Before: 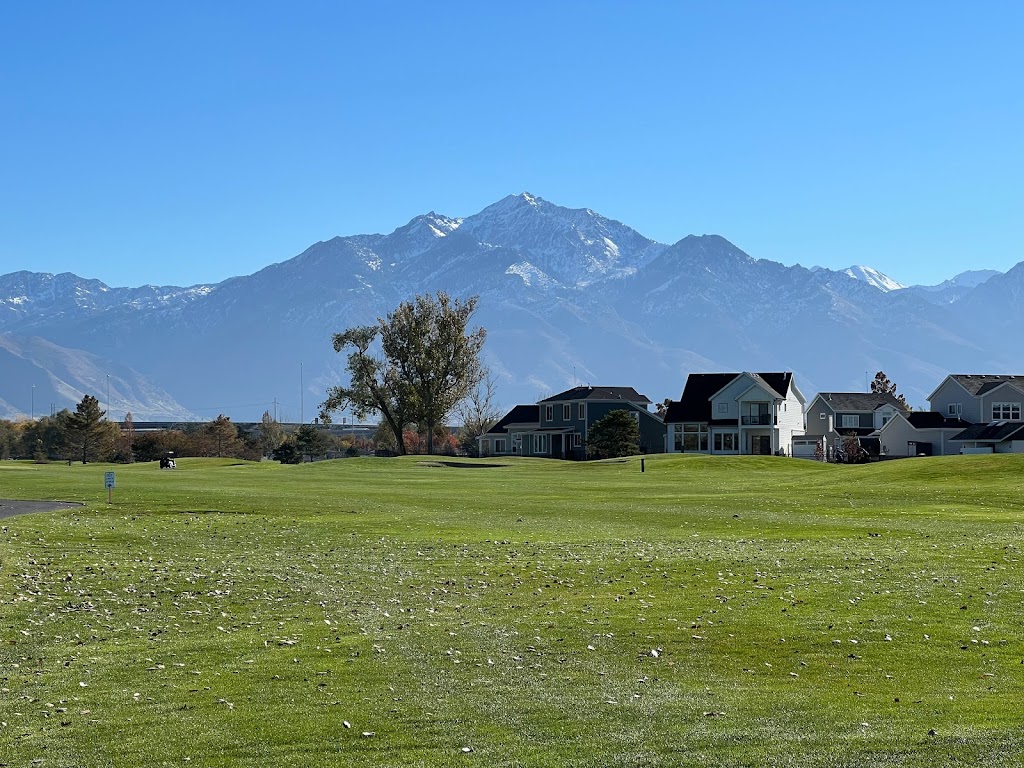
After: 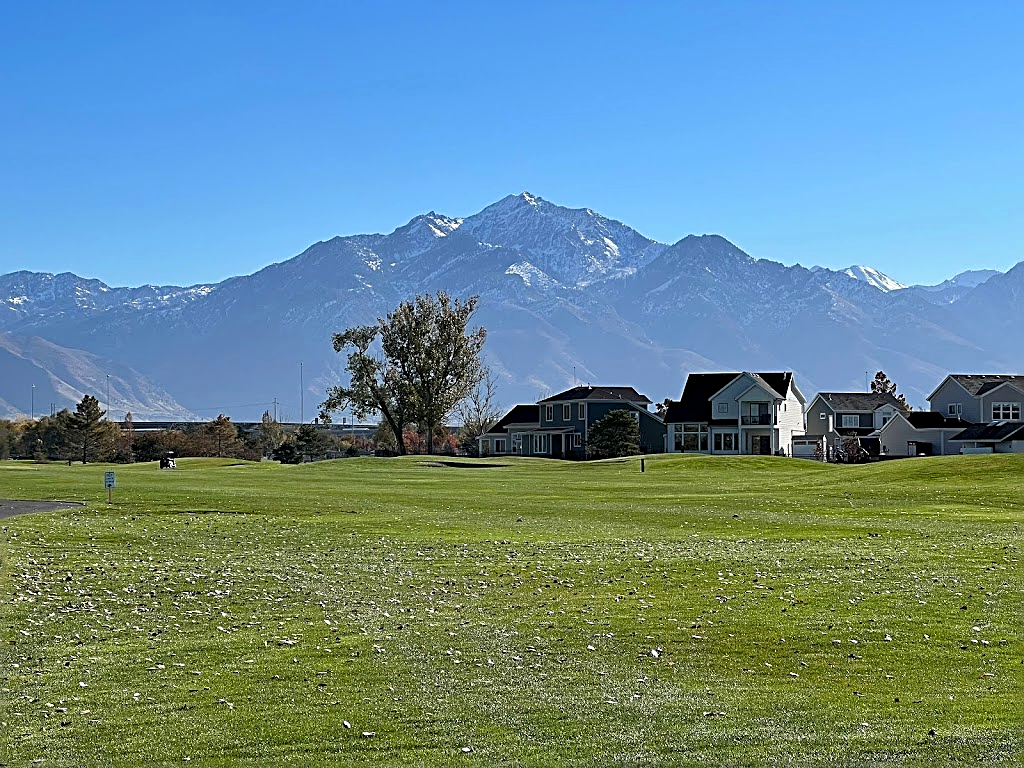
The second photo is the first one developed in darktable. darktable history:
sharpen: radius 2.615, amount 0.683
haze removal: compatibility mode true, adaptive false
